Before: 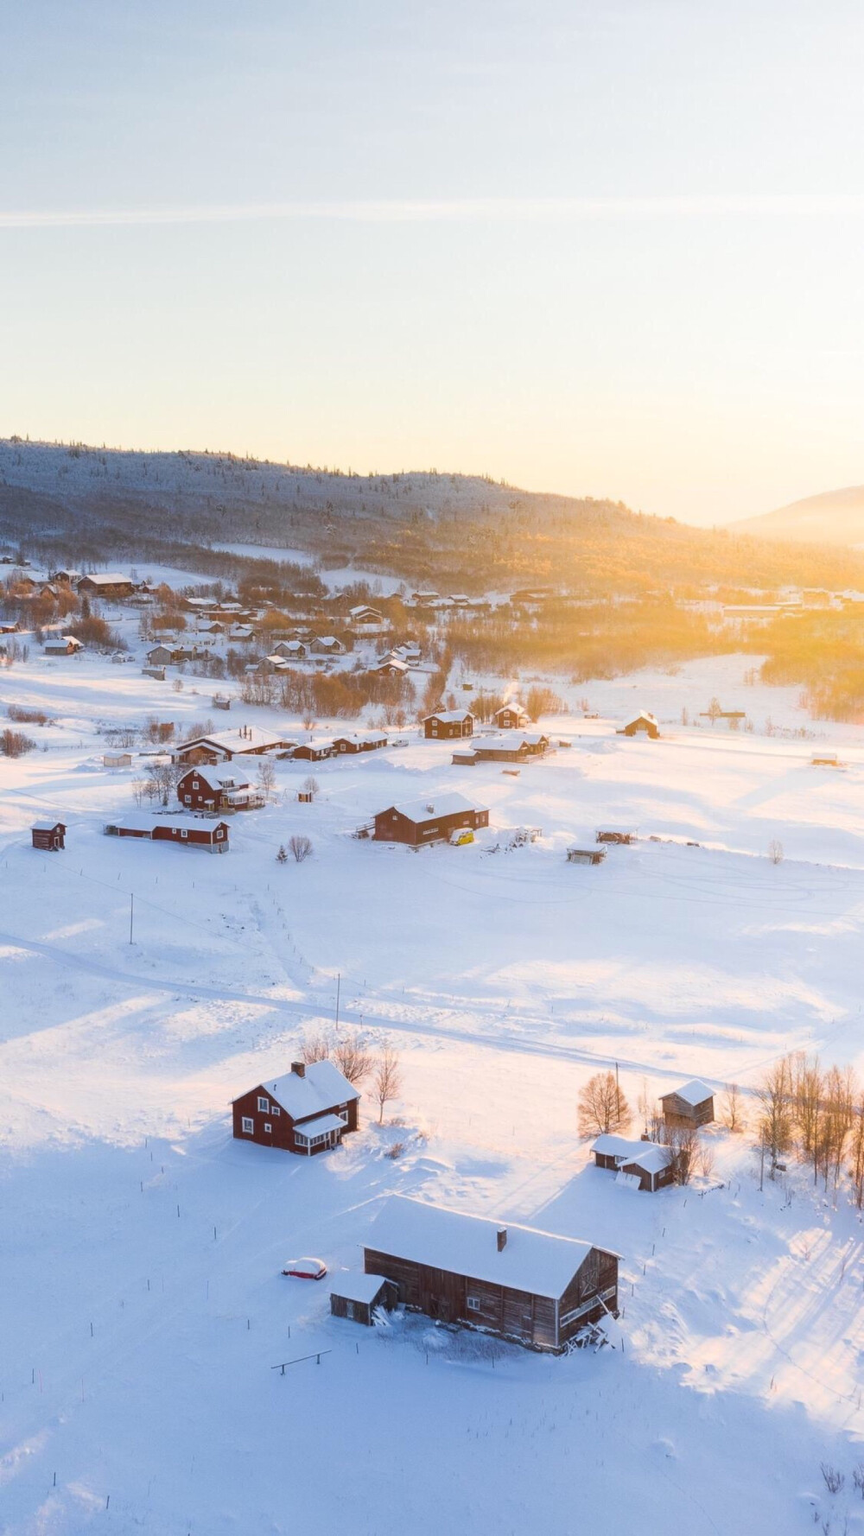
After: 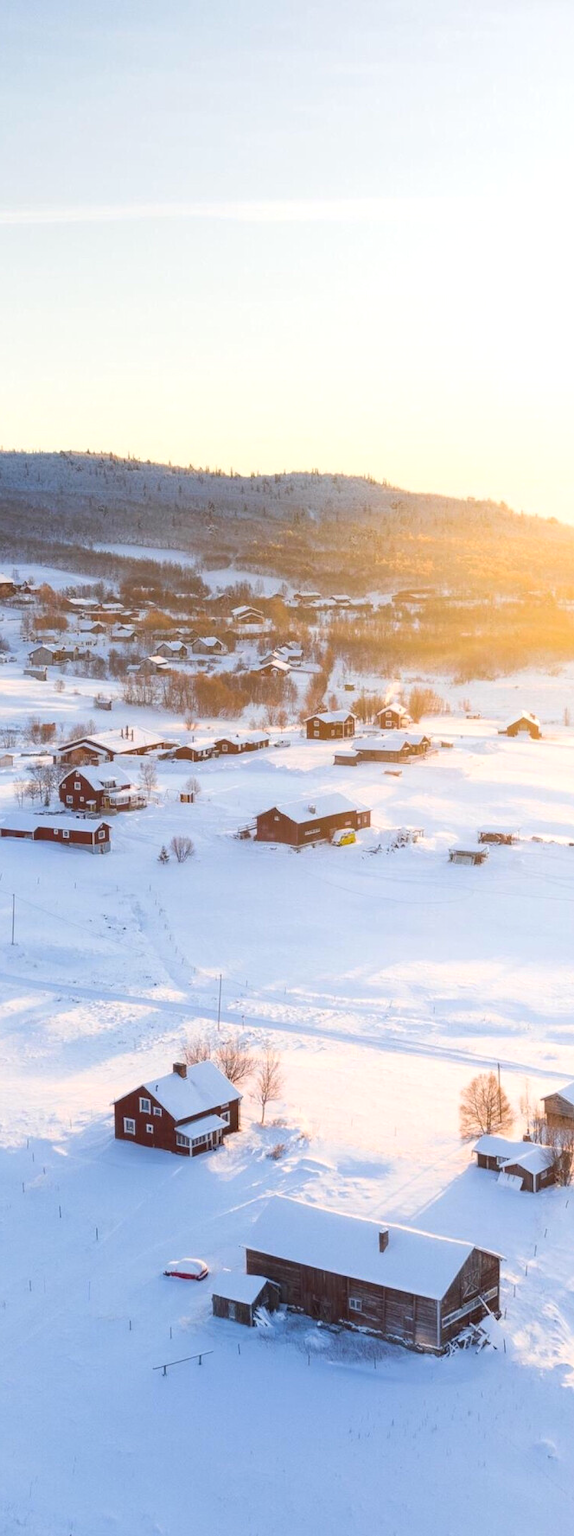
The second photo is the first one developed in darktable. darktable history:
exposure: black level correction 0.001, exposure 0.192 EV, compensate exposure bias true, compensate highlight preservation false
crop and rotate: left 13.719%, right 19.739%
